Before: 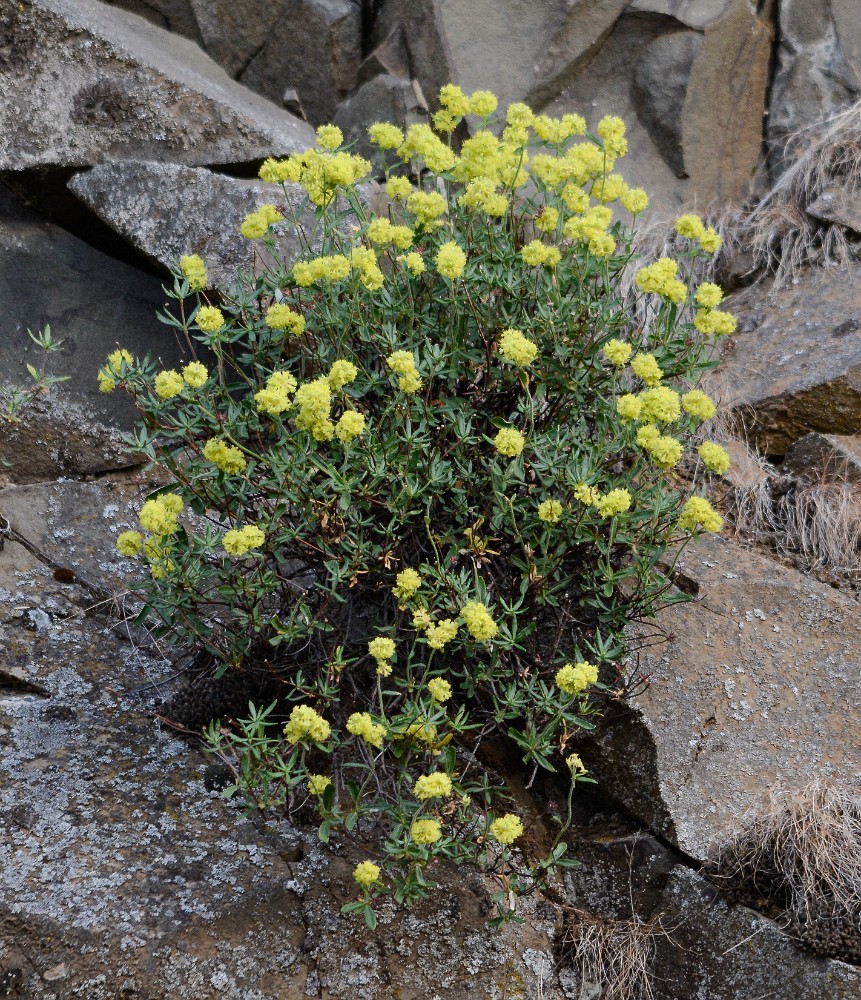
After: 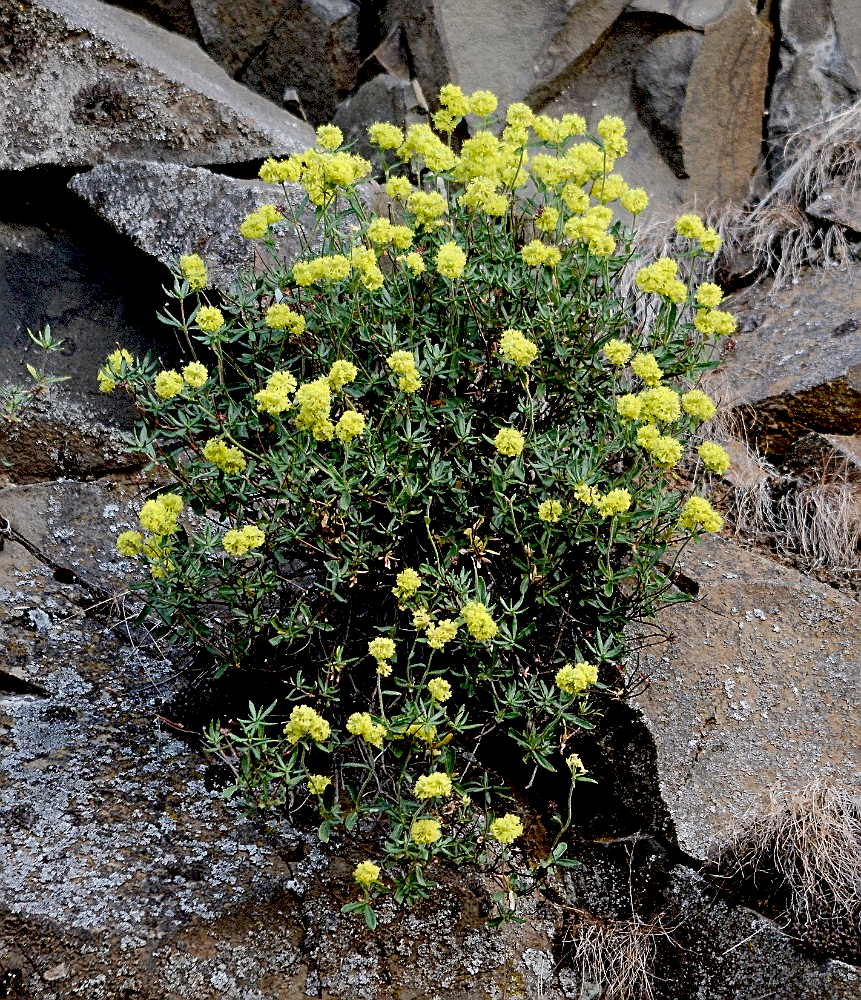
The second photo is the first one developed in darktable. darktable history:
tone equalizer: edges refinement/feathering 500, mask exposure compensation -1.57 EV, preserve details no
sharpen: on, module defaults
exposure: black level correction 0.027, exposure 0.186 EV, compensate highlight preservation false
